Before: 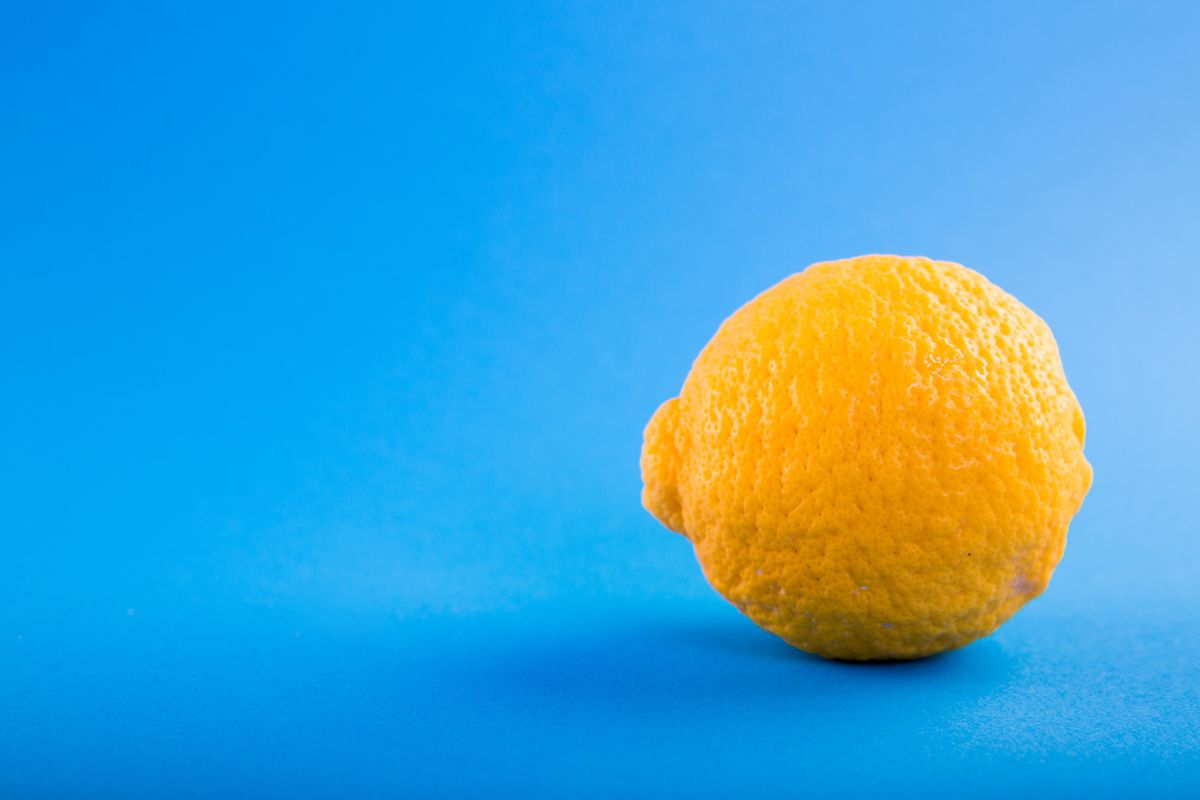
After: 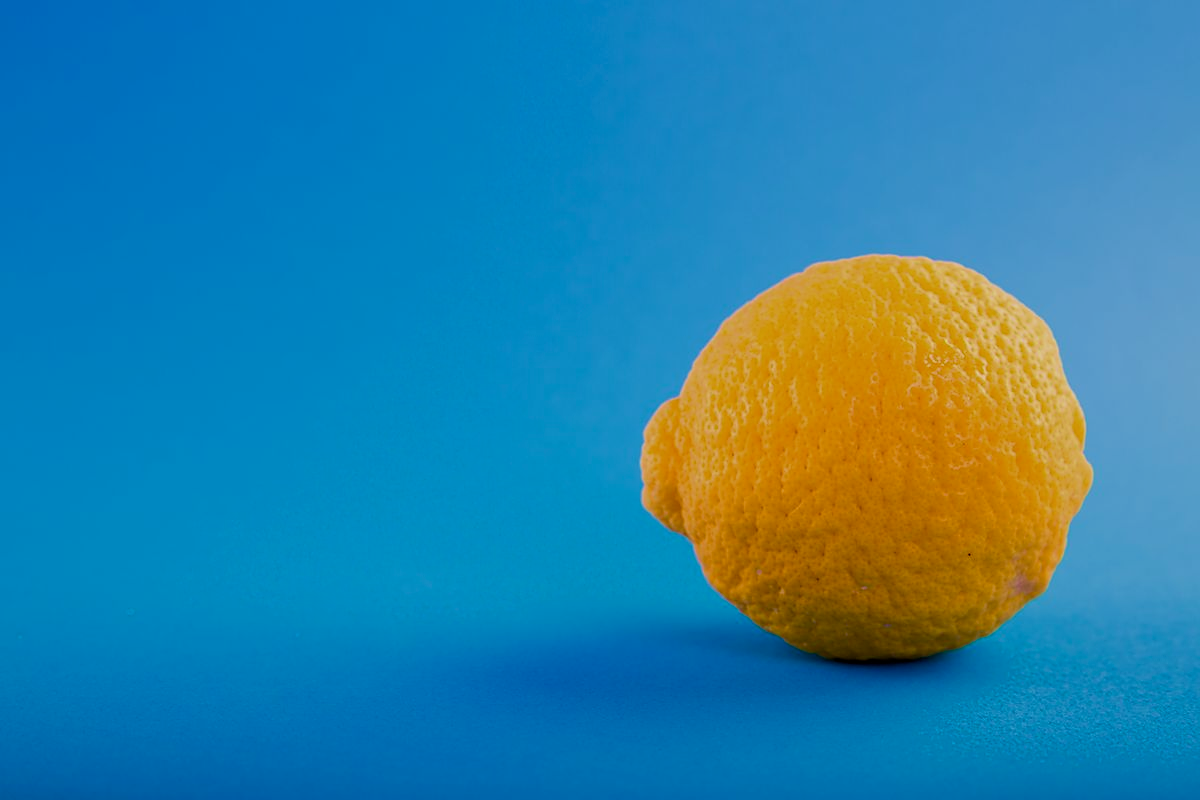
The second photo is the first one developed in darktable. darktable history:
velvia: strength 45%
color calibration: x 0.335, y 0.349, temperature 5426.77 K
color balance rgb: linear chroma grading › shadows -8.228%, linear chroma grading › global chroma 9.84%, perceptual saturation grading › global saturation 0.533%, perceptual saturation grading › highlights -15.86%, perceptual saturation grading › shadows 25.741%
exposure: black level correction 0, exposure -0.708 EV, compensate exposure bias true, compensate highlight preservation false
sharpen: on, module defaults
